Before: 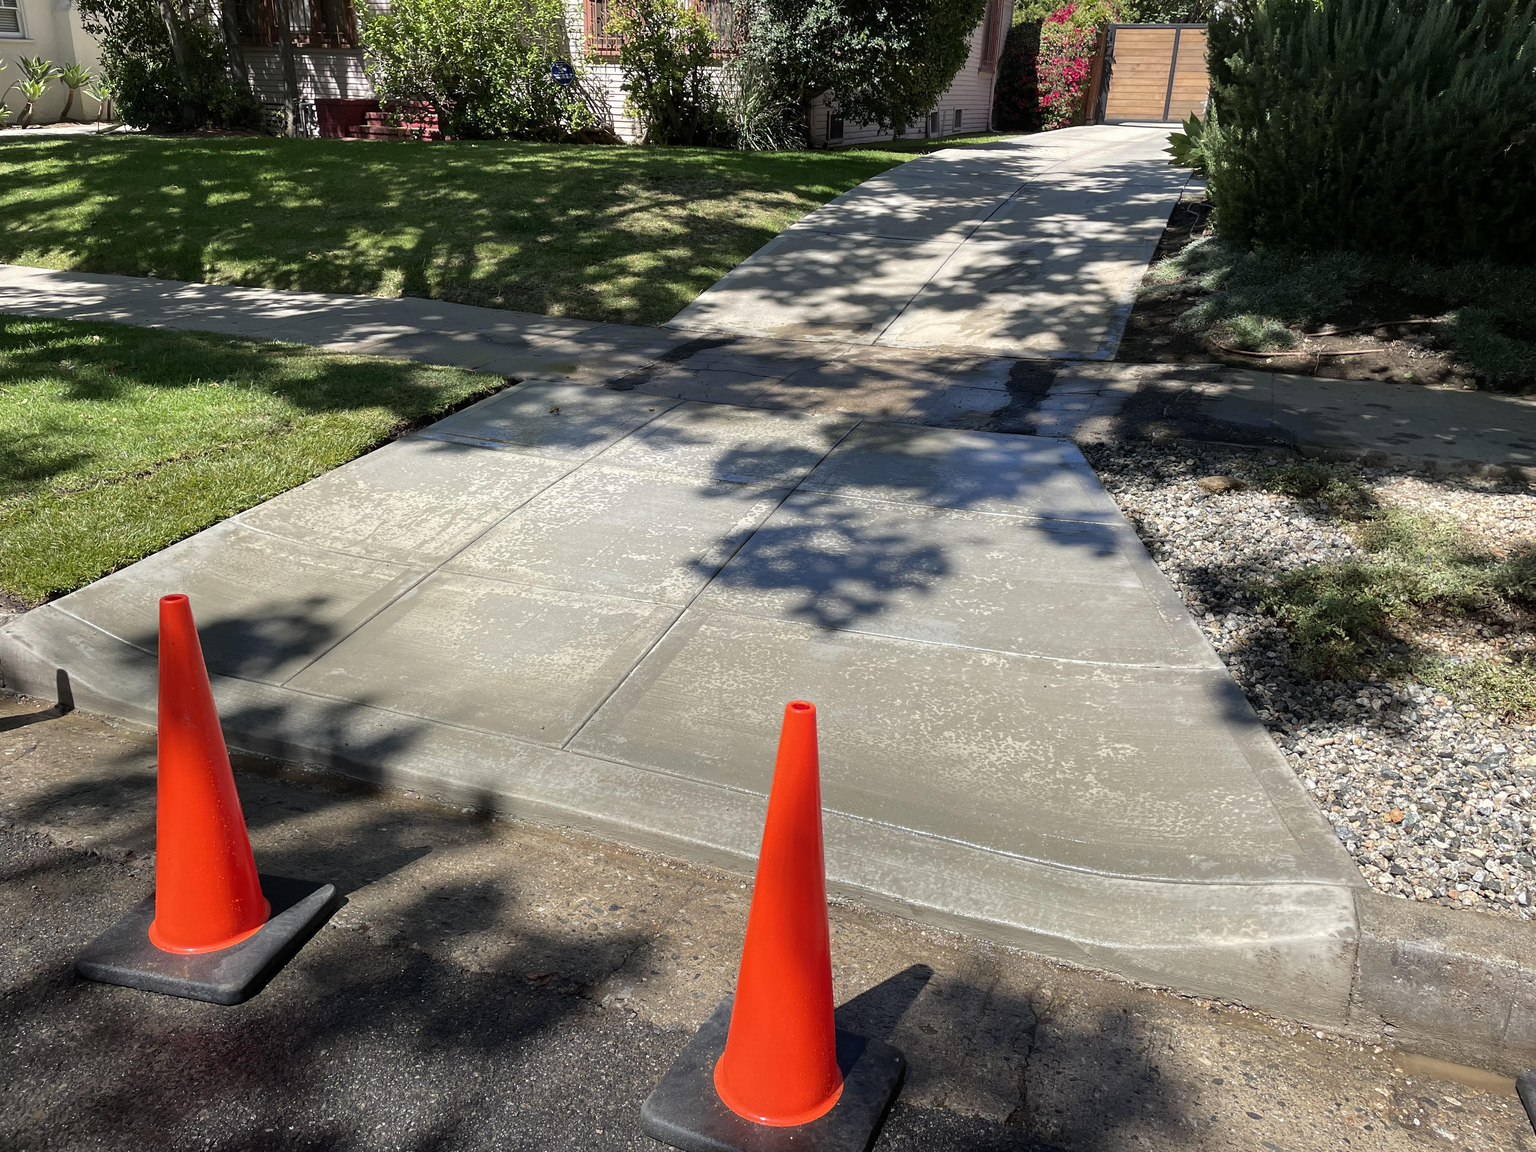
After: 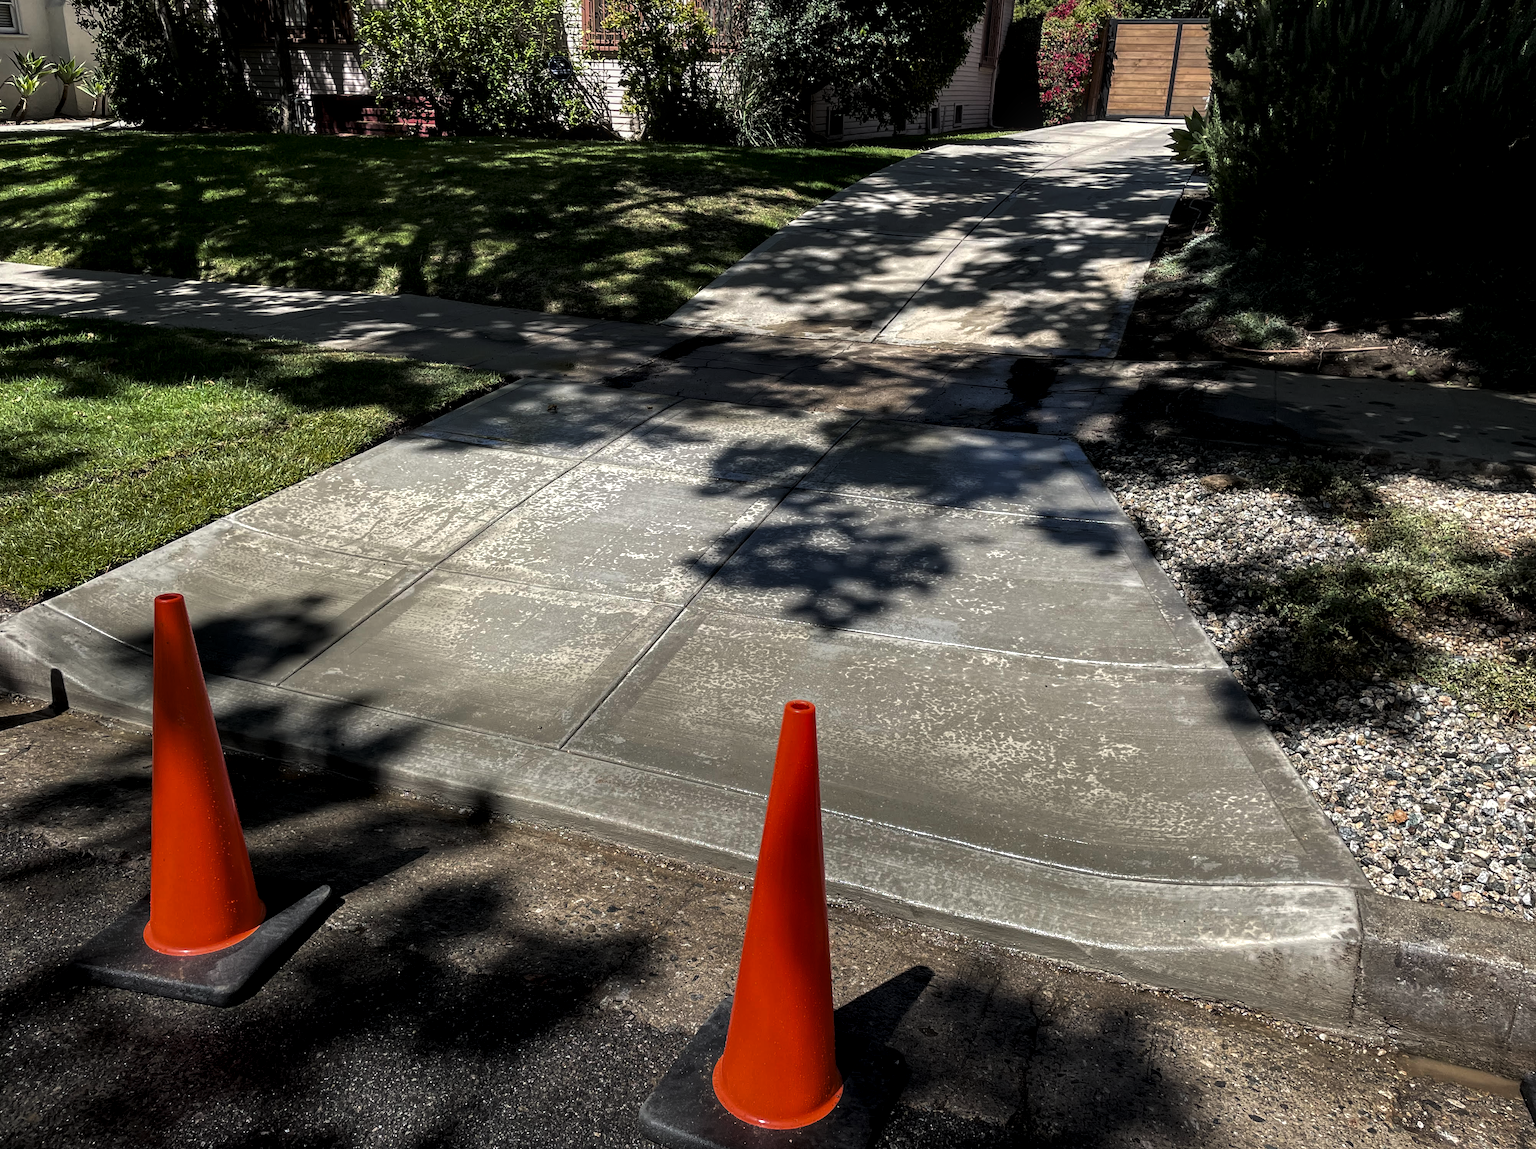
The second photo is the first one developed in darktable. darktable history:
levels: levels [0, 0.618, 1]
local contrast: on, module defaults
crop: left 0.434%, top 0.485%, right 0.244%, bottom 0.386%
exposure: black level correction 0.009, exposure 0.119 EV, compensate highlight preservation false
